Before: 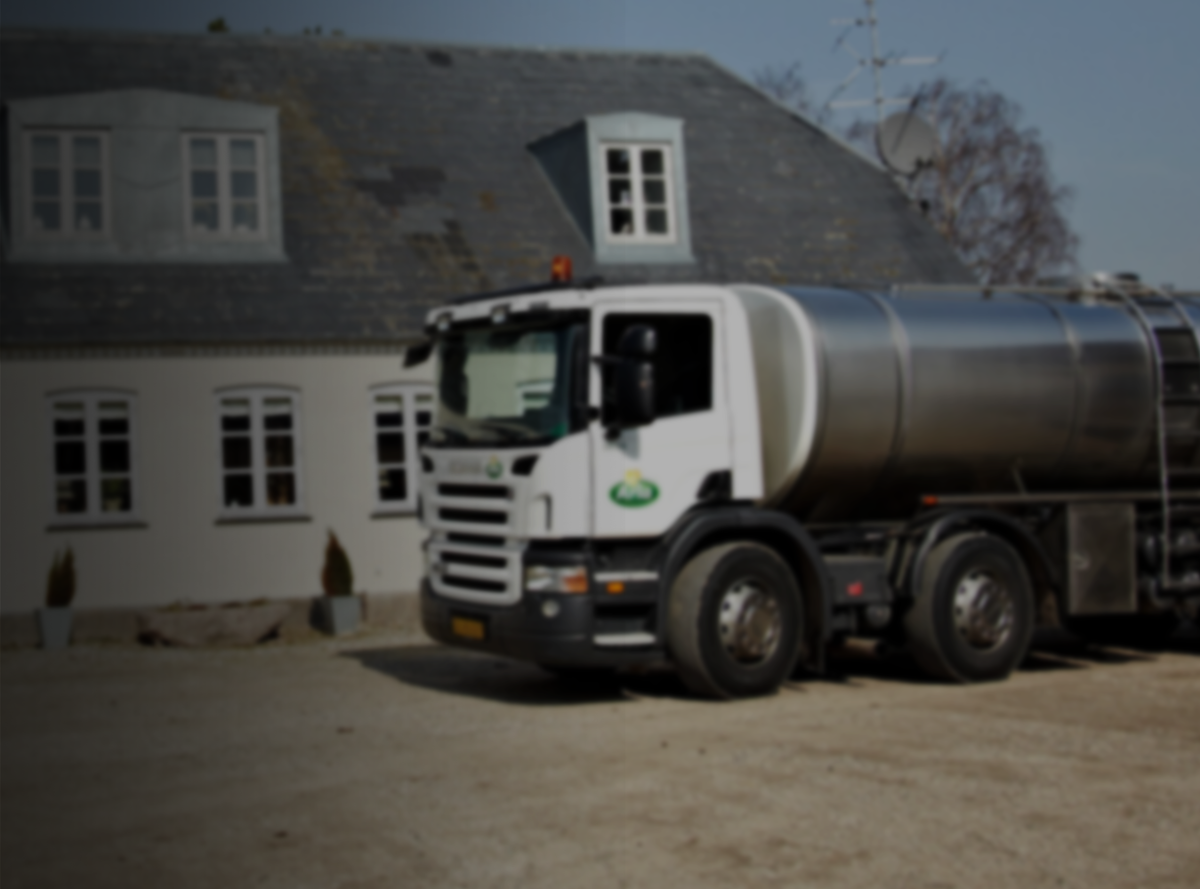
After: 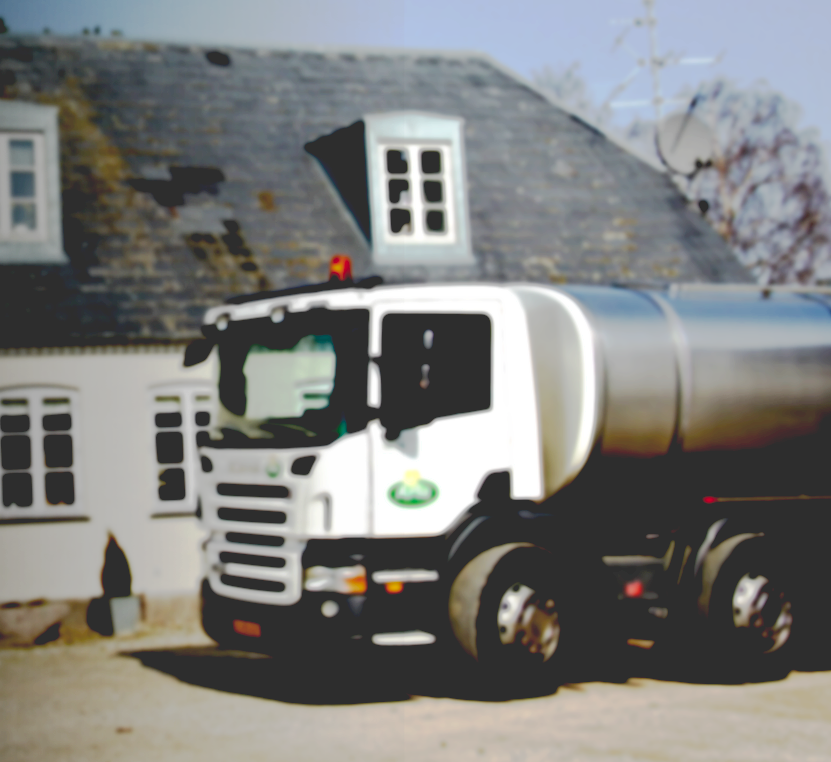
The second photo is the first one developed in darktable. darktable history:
base curve: curves: ch0 [(0.065, 0.026) (0.236, 0.358) (0.53, 0.546) (0.777, 0.841) (0.924, 0.992)], preserve colors none
crop: left 18.457%, right 12.242%, bottom 14.187%
exposure: black level correction 0, exposure 1.327 EV, compensate highlight preservation false
